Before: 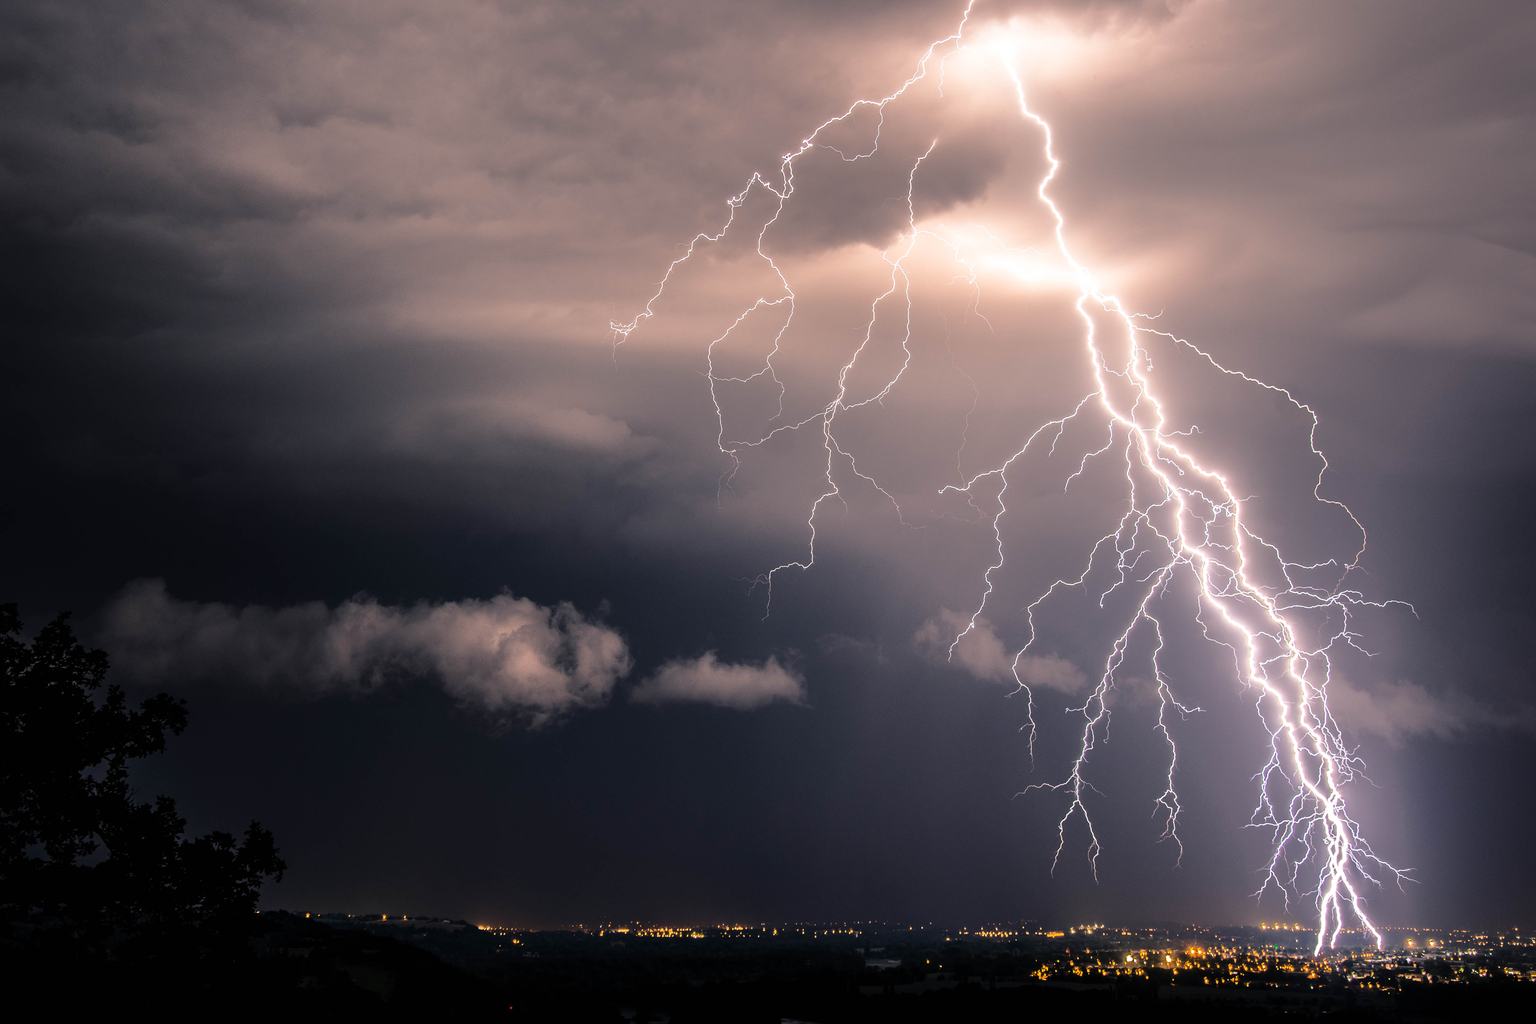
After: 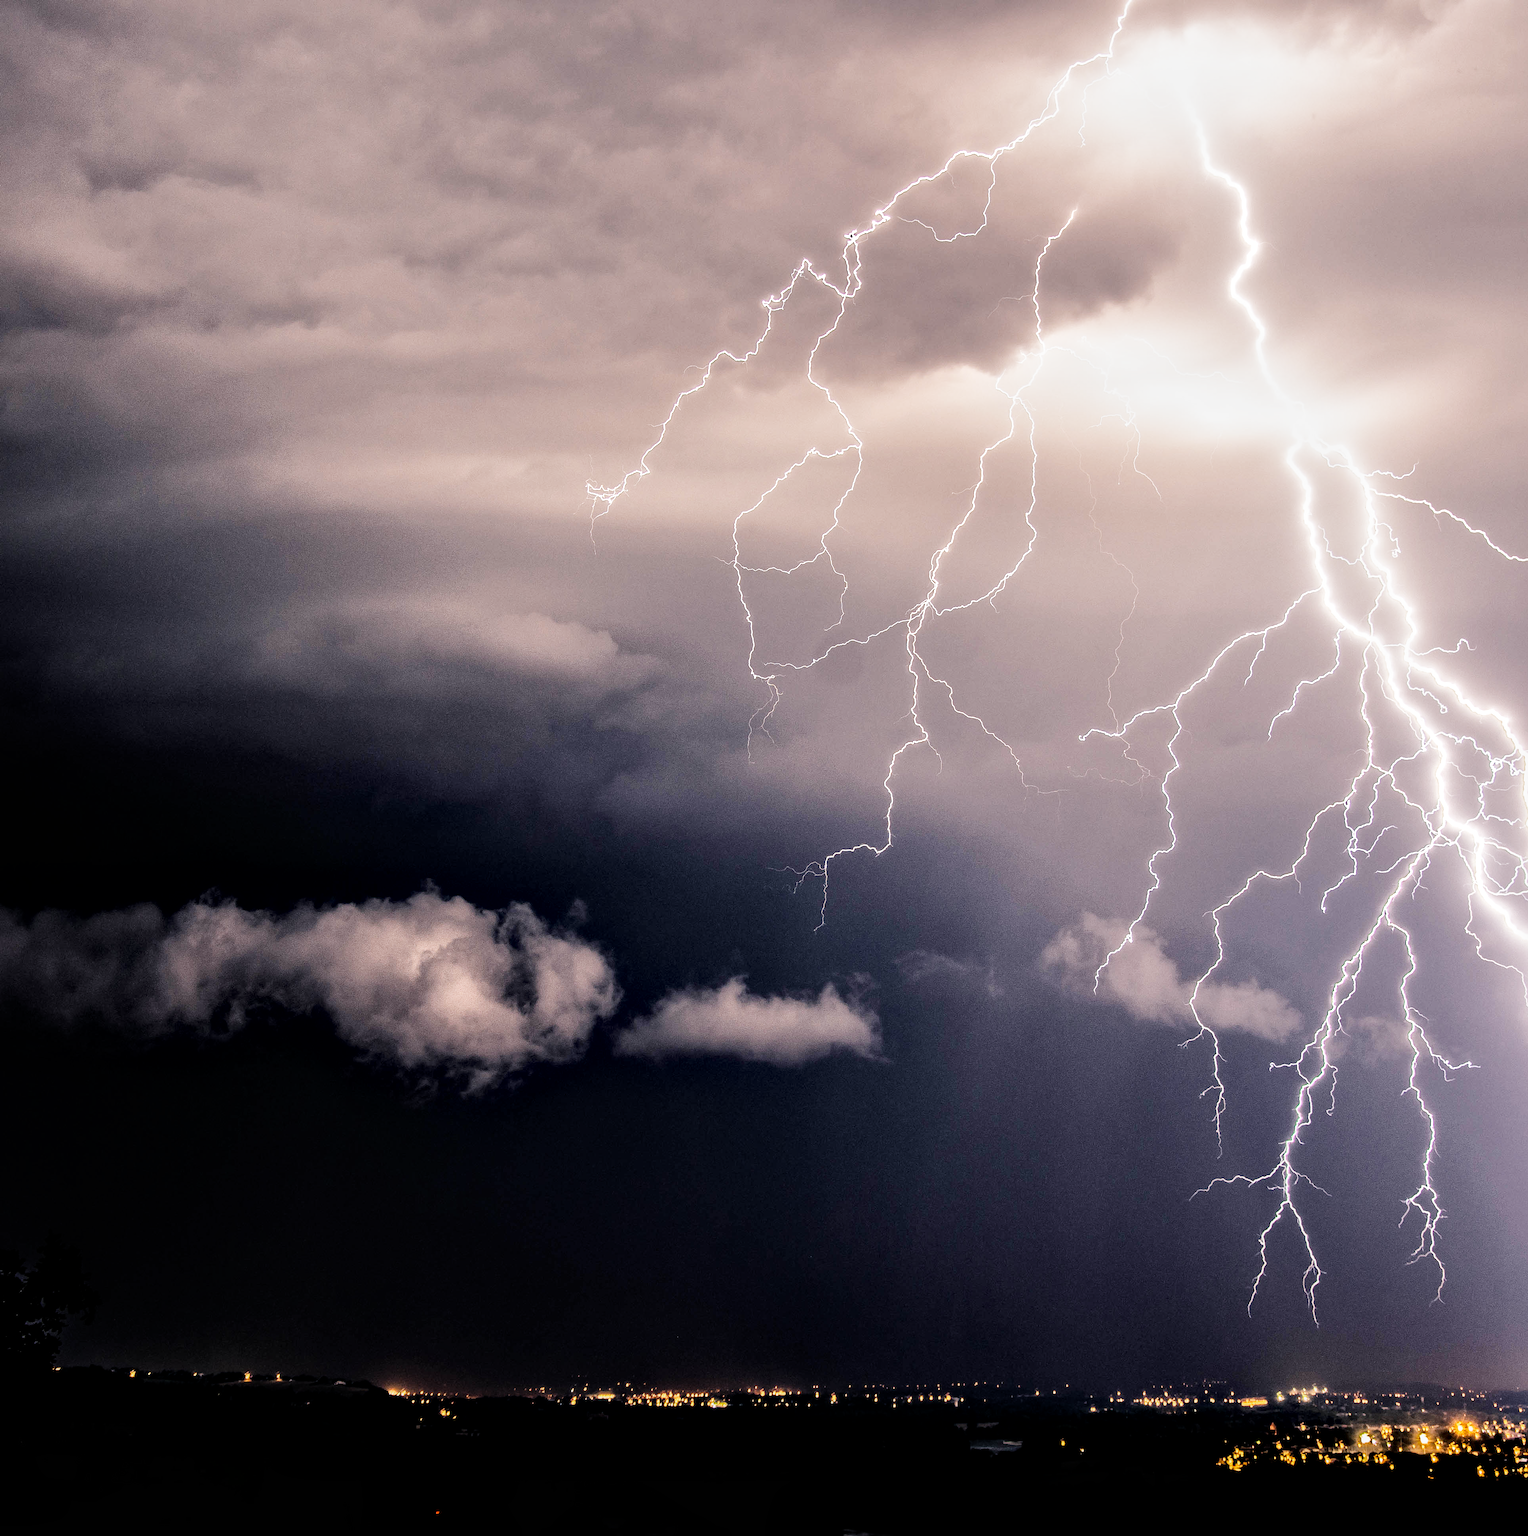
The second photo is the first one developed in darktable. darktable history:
crop and rotate: left 14.299%, right 19.375%
local contrast: mode bilateral grid, contrast 26, coarseness 60, detail 152%, midtone range 0.2
exposure: exposure 0.631 EV, compensate exposure bias true, compensate highlight preservation false
filmic rgb: black relative exposure -7.5 EV, white relative exposure 4.99 EV, hardness 3.34, contrast 1.3, preserve chrominance no, color science v4 (2020), type of noise poissonian
